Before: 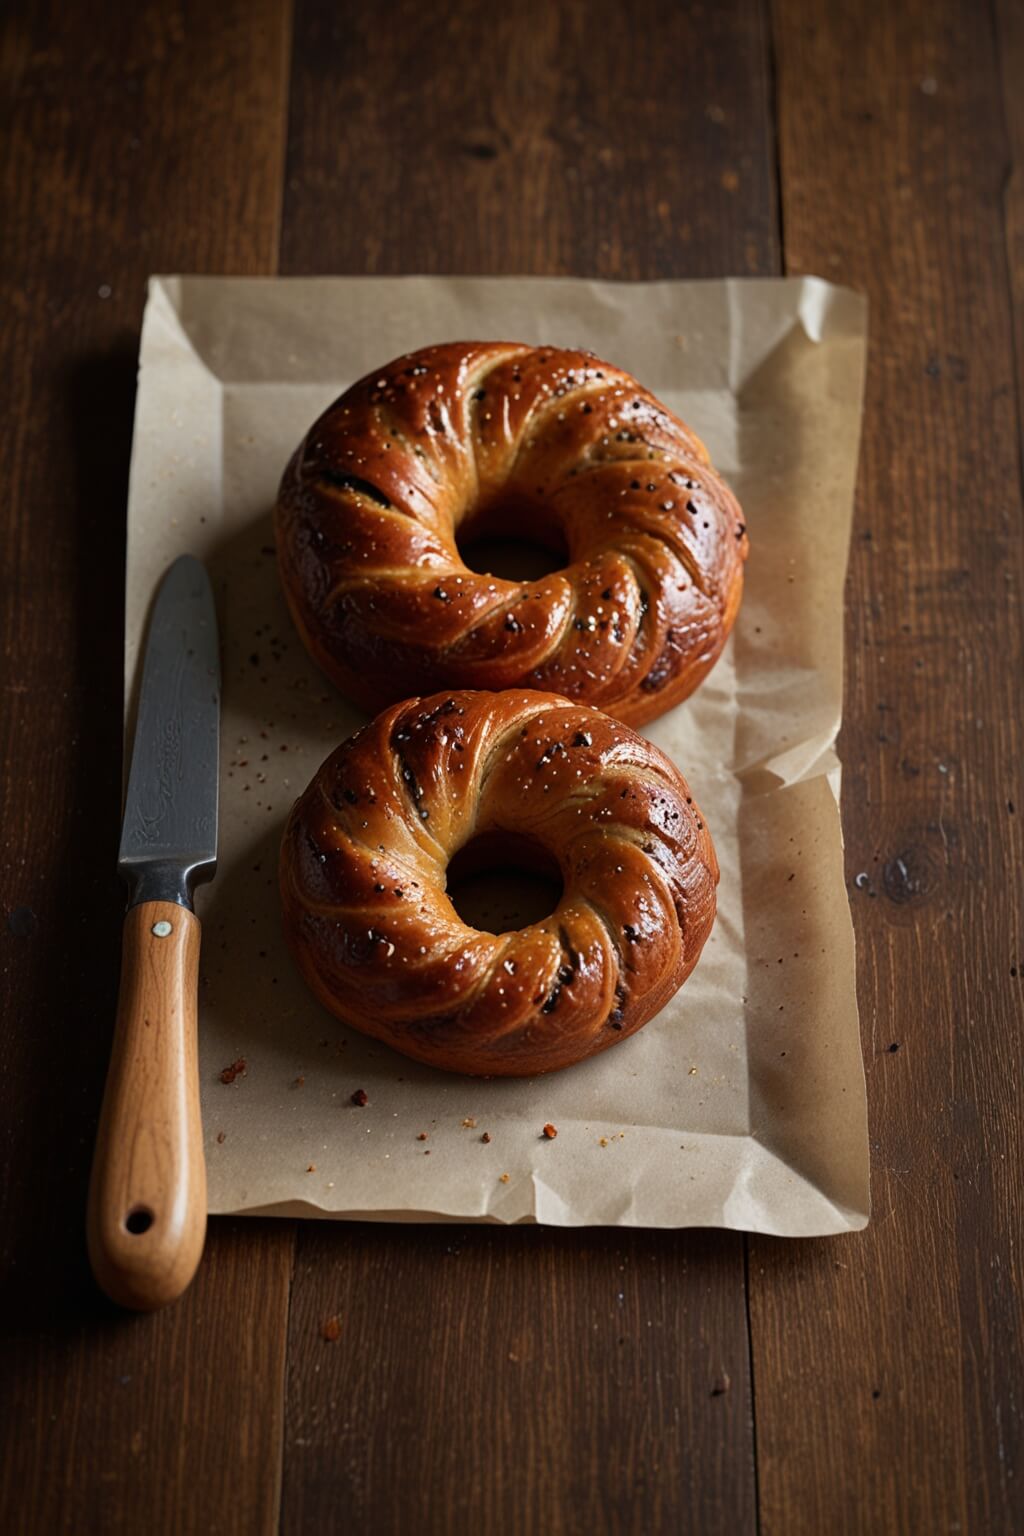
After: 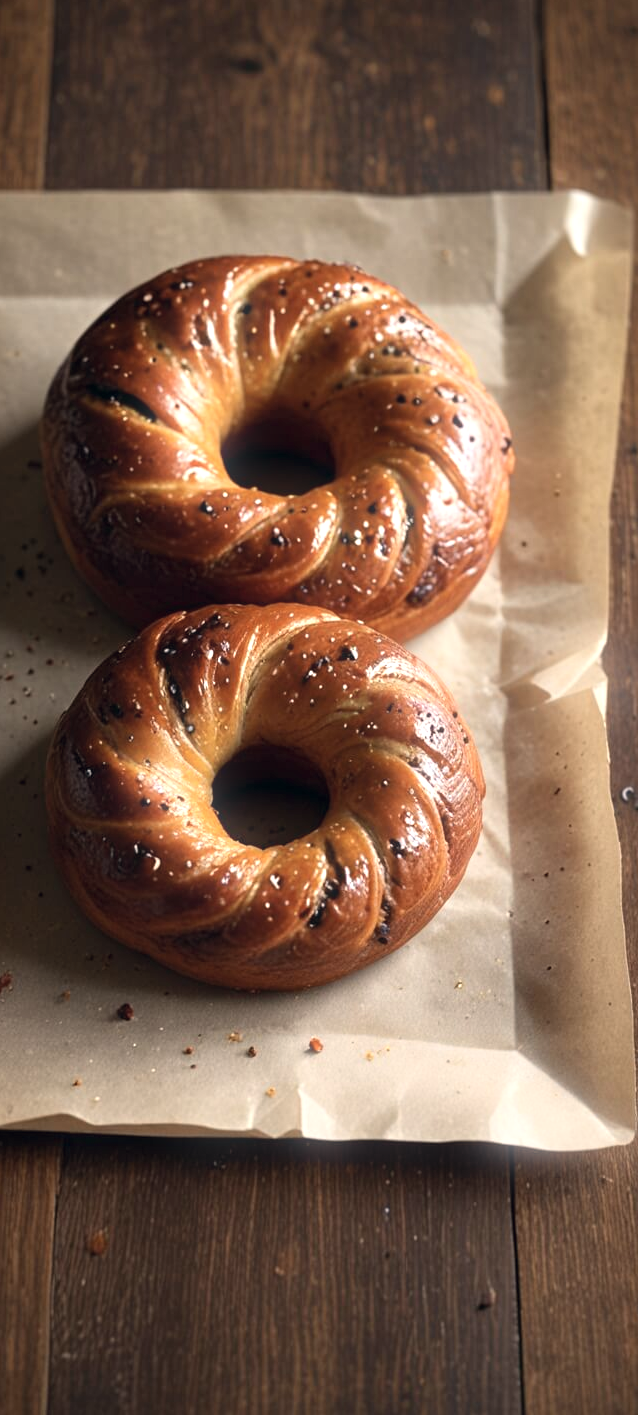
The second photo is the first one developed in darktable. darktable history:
crop and rotate: left 22.918%, top 5.629%, right 14.711%, bottom 2.247%
color correction: highlights a* 2.75, highlights b* 5, shadows a* -2.04, shadows b* -4.84, saturation 0.8
exposure: black level correction 0, exposure 0.7 EV, compensate exposure bias true, compensate highlight preservation false
bloom: size 5%, threshold 95%, strength 15%
